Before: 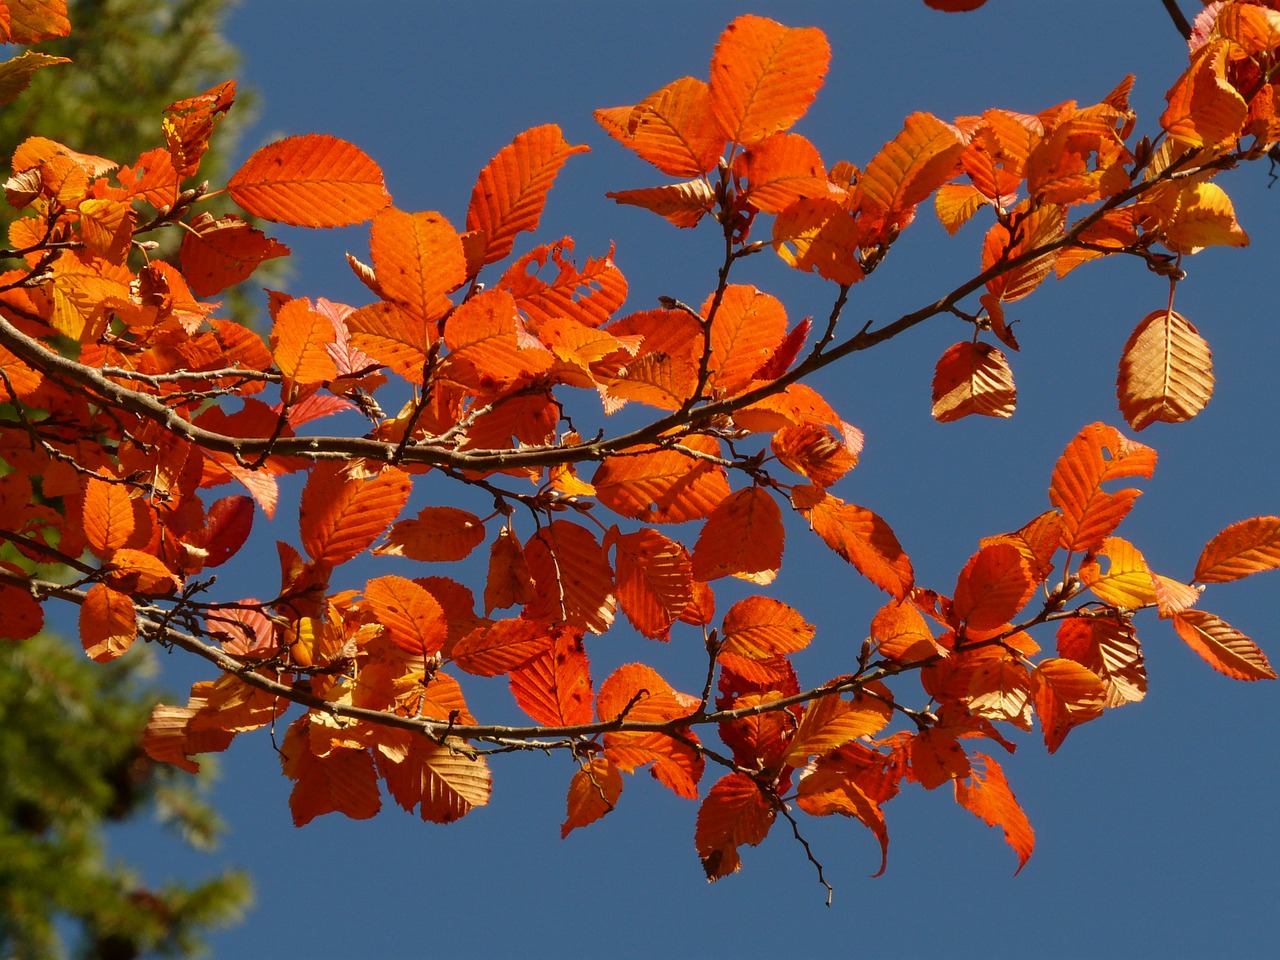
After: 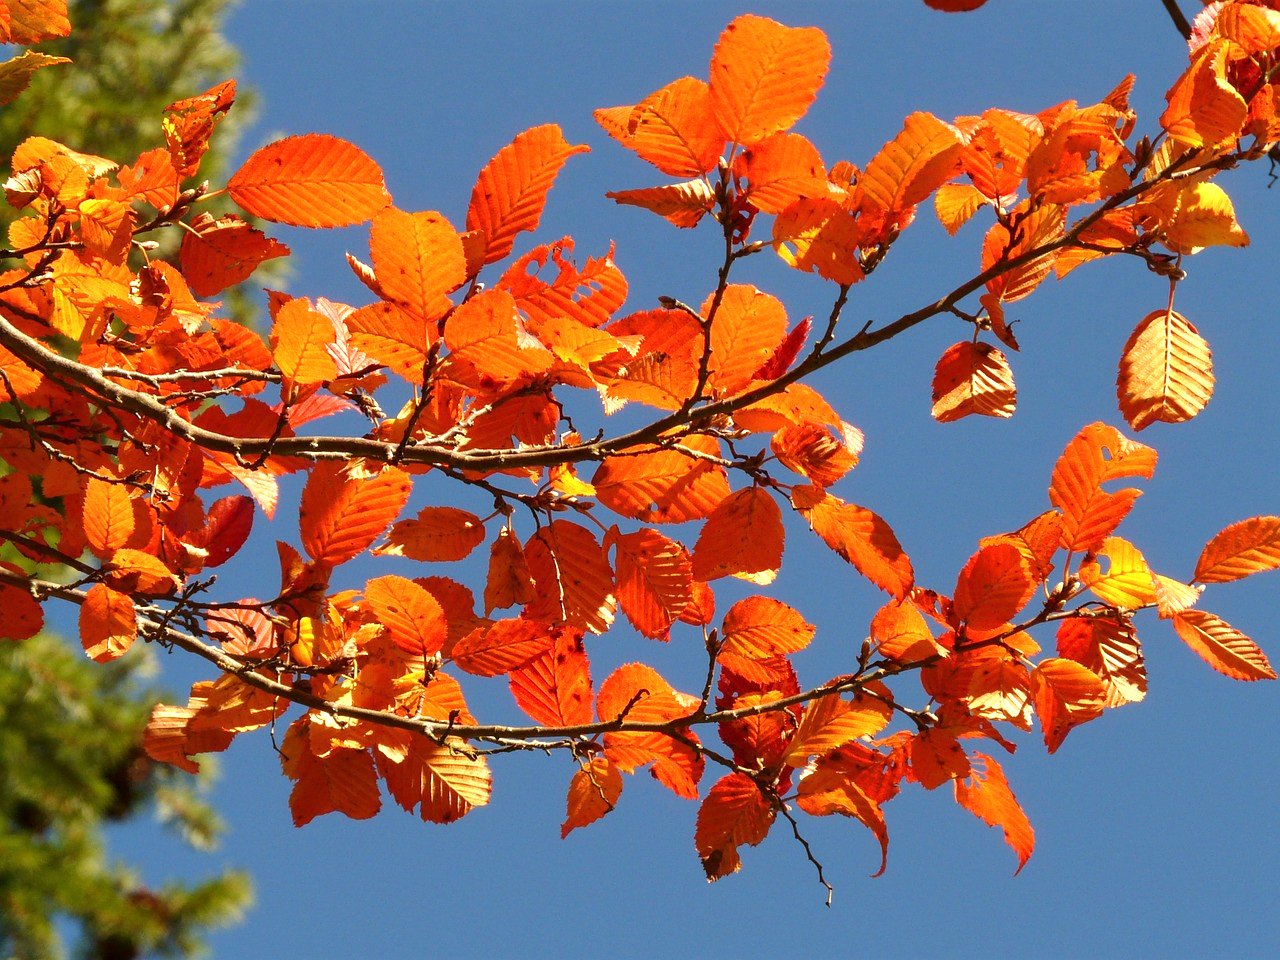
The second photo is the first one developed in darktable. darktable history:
exposure: black level correction 0, exposure 0.902 EV, compensate exposure bias true, compensate highlight preservation false
contrast equalizer: y [[0.6 ×6], [0.55 ×6], [0 ×6], [0 ×6], [0 ×6]], mix 0.139
